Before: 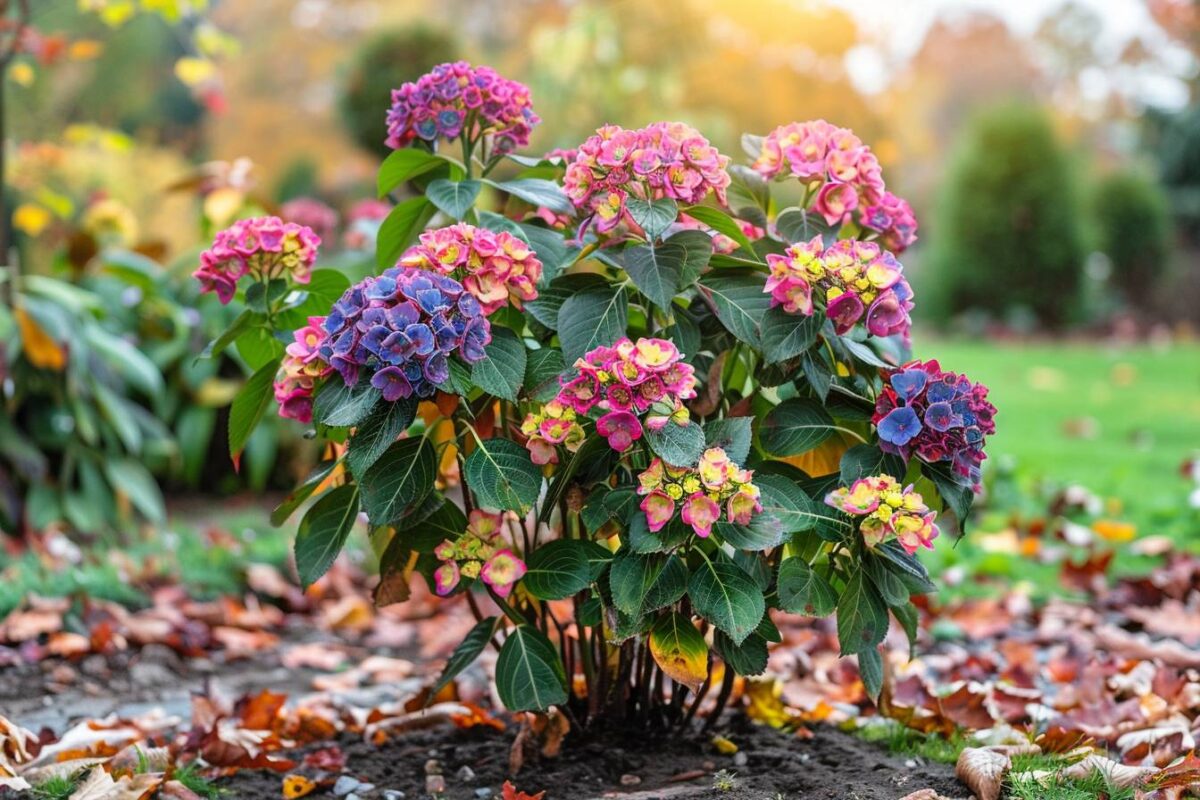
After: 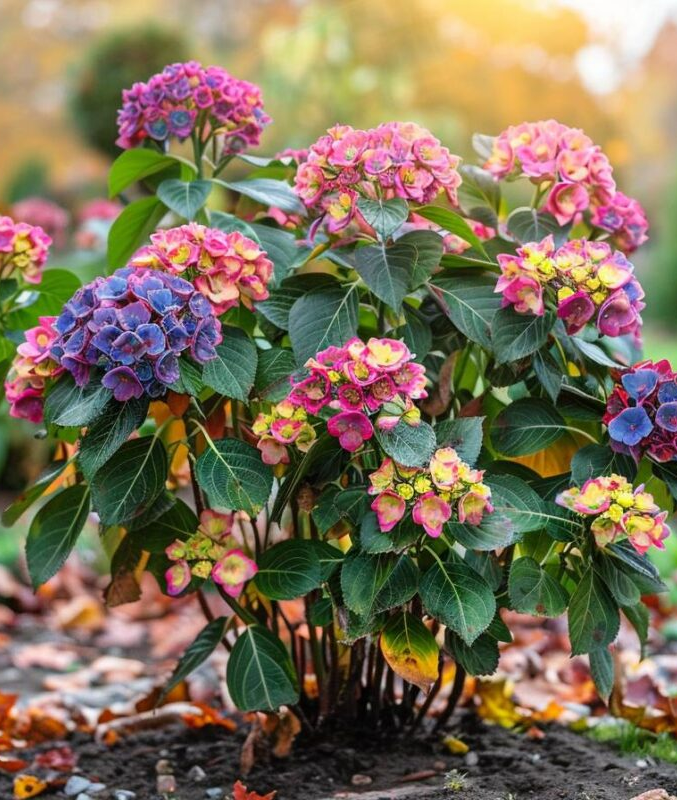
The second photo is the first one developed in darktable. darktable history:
exposure: compensate exposure bias true, compensate highlight preservation false
crop and rotate: left 22.473%, right 21.066%
